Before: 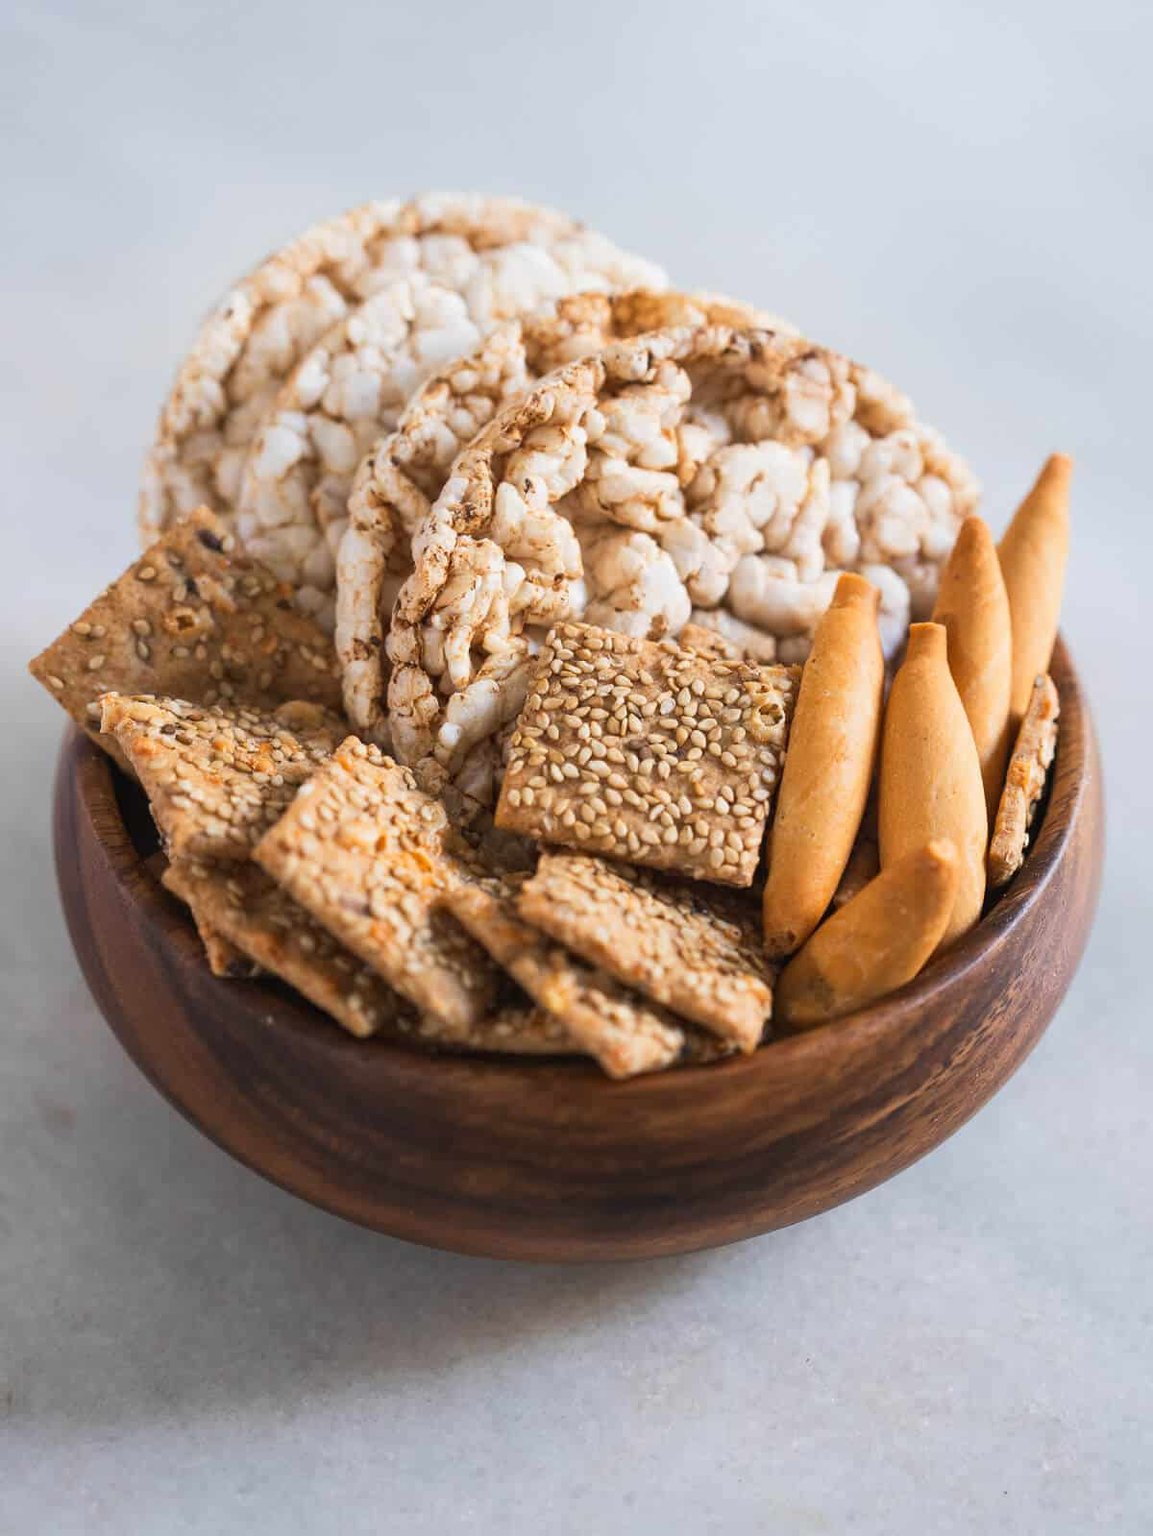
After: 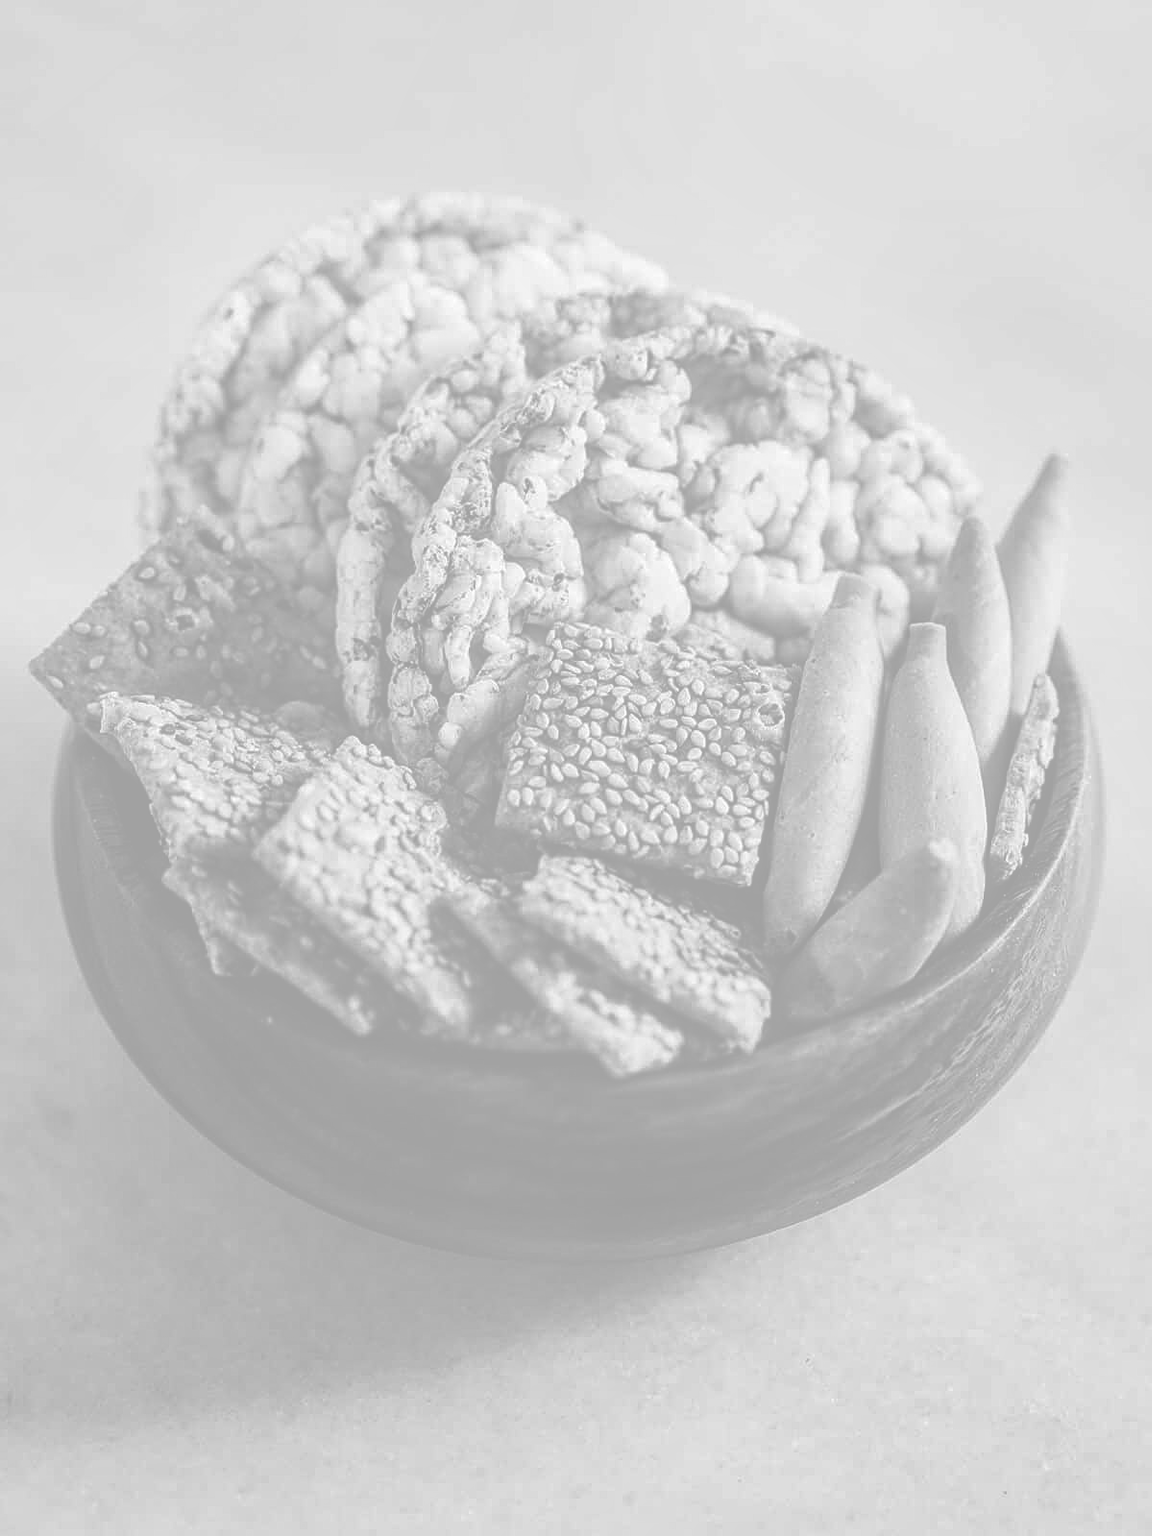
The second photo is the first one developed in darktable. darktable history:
sharpen: on, module defaults
monochrome: a 16.01, b -2.65, highlights 0.52
colorize: hue 331.2°, saturation 75%, source mix 30.28%, lightness 70.52%, version 1
local contrast: detail 142%
color correction: highlights a* -0.182, highlights b* -0.124
shadows and highlights: shadows 40, highlights -54, highlights color adjustment 46%, low approximation 0.01, soften with gaussian
contrast brightness saturation: contrast 0.09, brightness -0.59, saturation 0.17
exposure: compensate highlight preservation false
